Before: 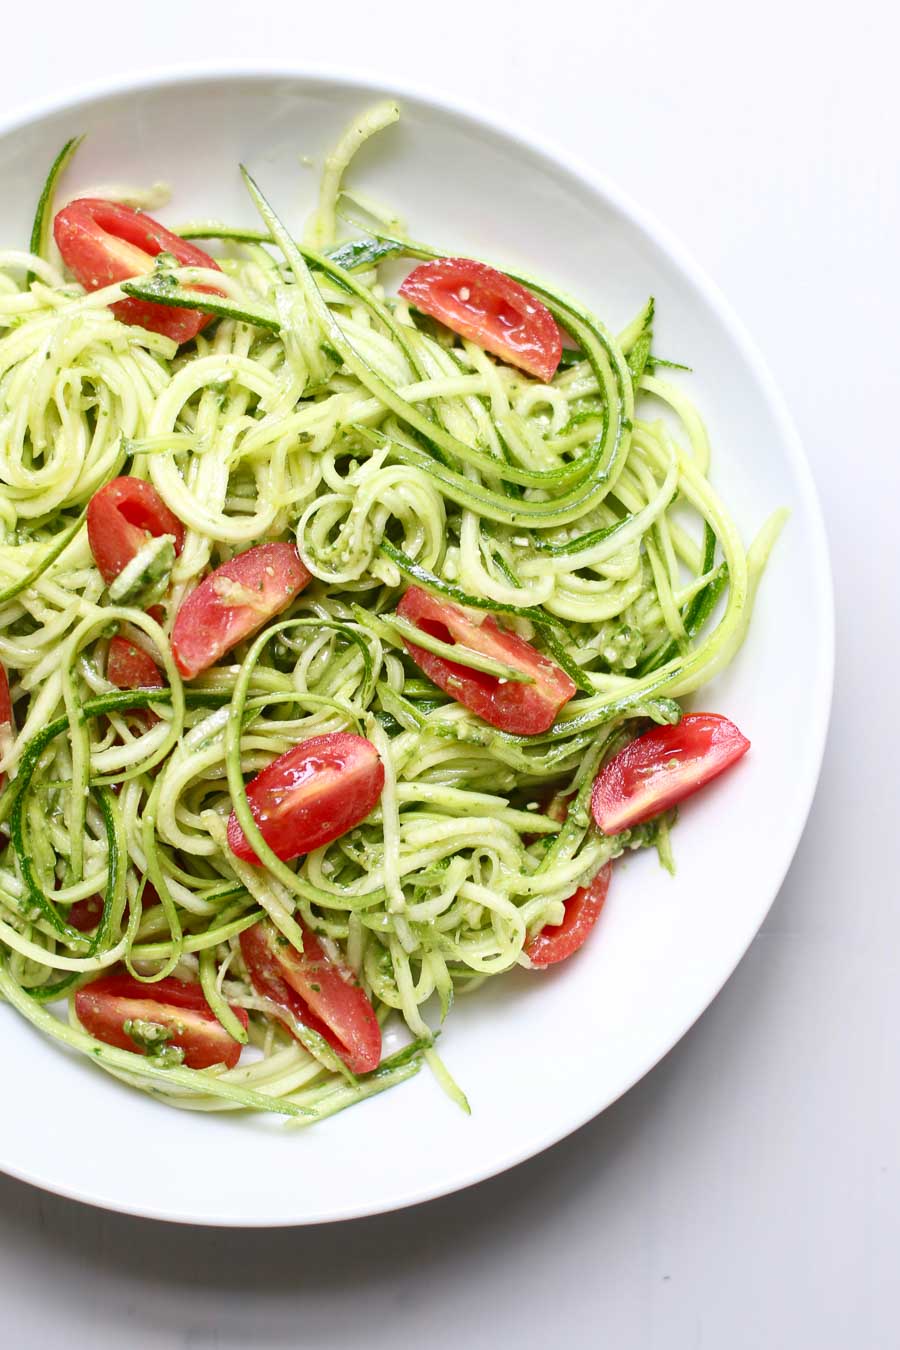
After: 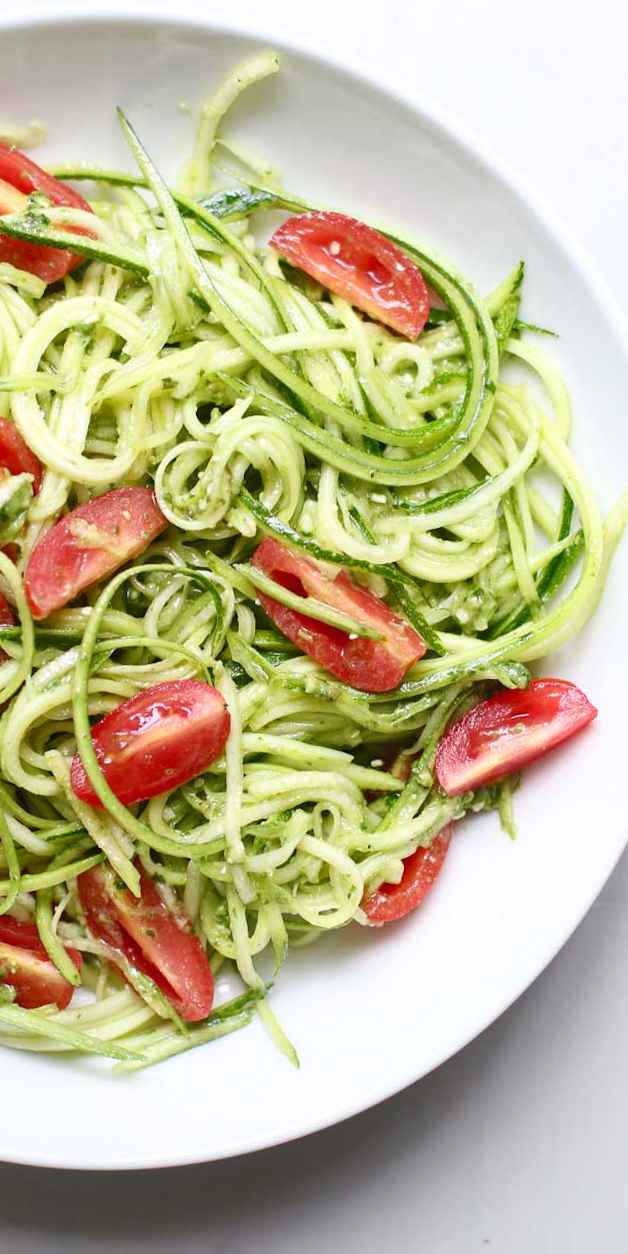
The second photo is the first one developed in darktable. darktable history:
crop and rotate: angle -2.94°, left 14.05%, top 0.024%, right 10.804%, bottom 0.071%
